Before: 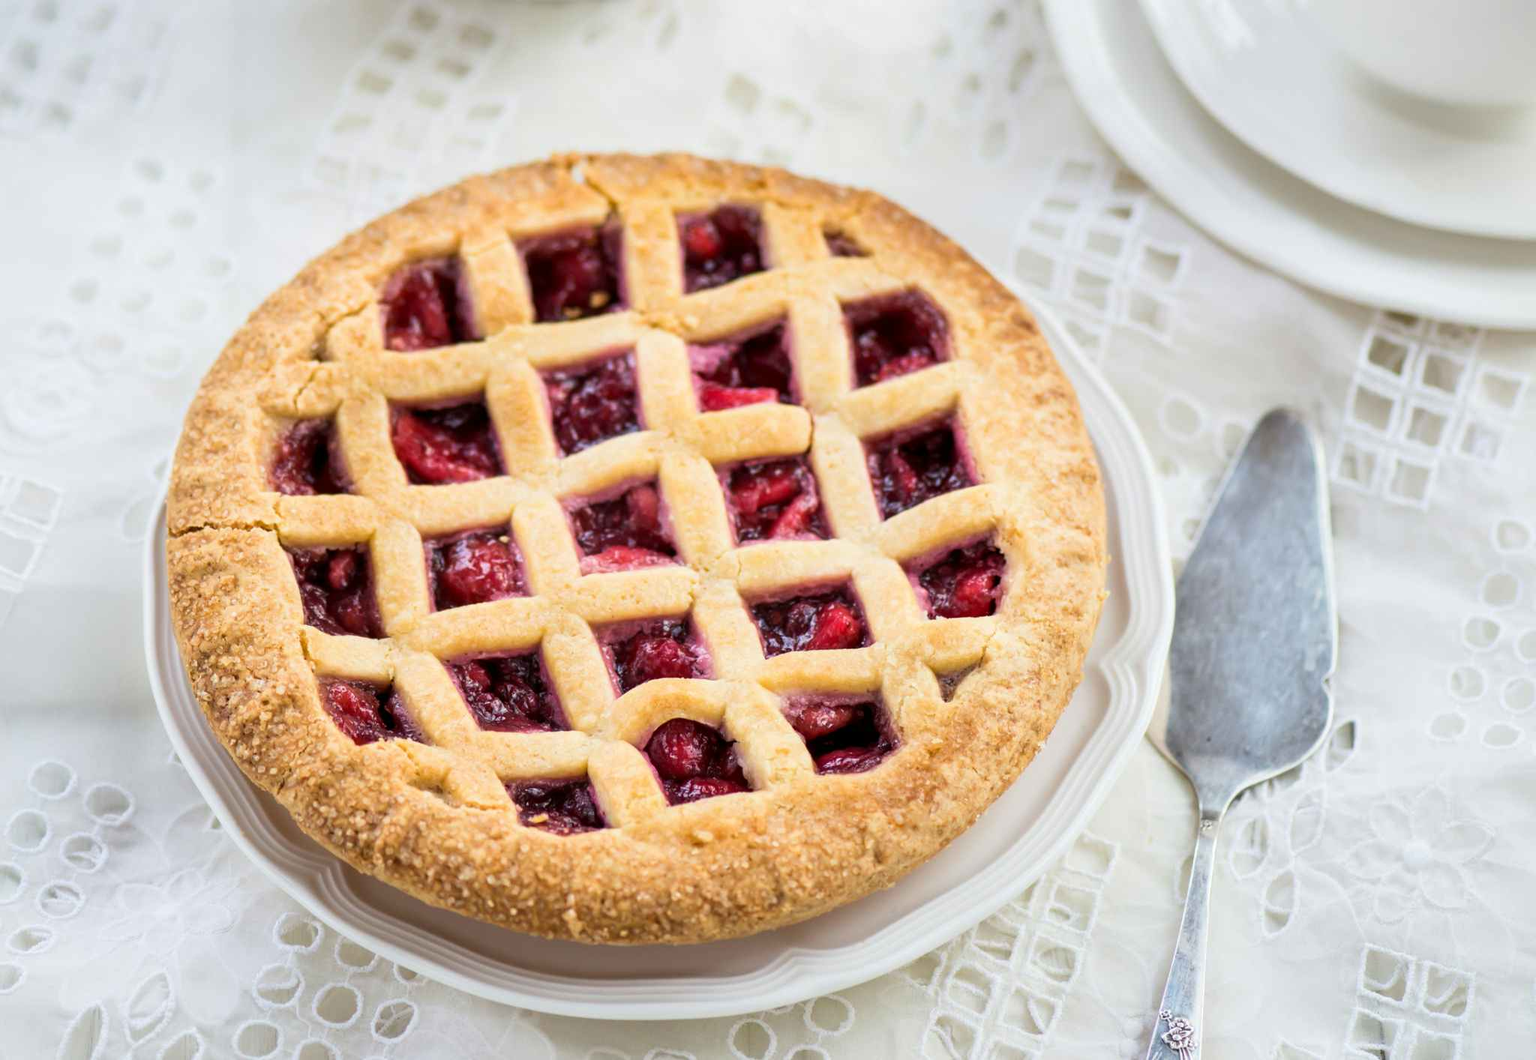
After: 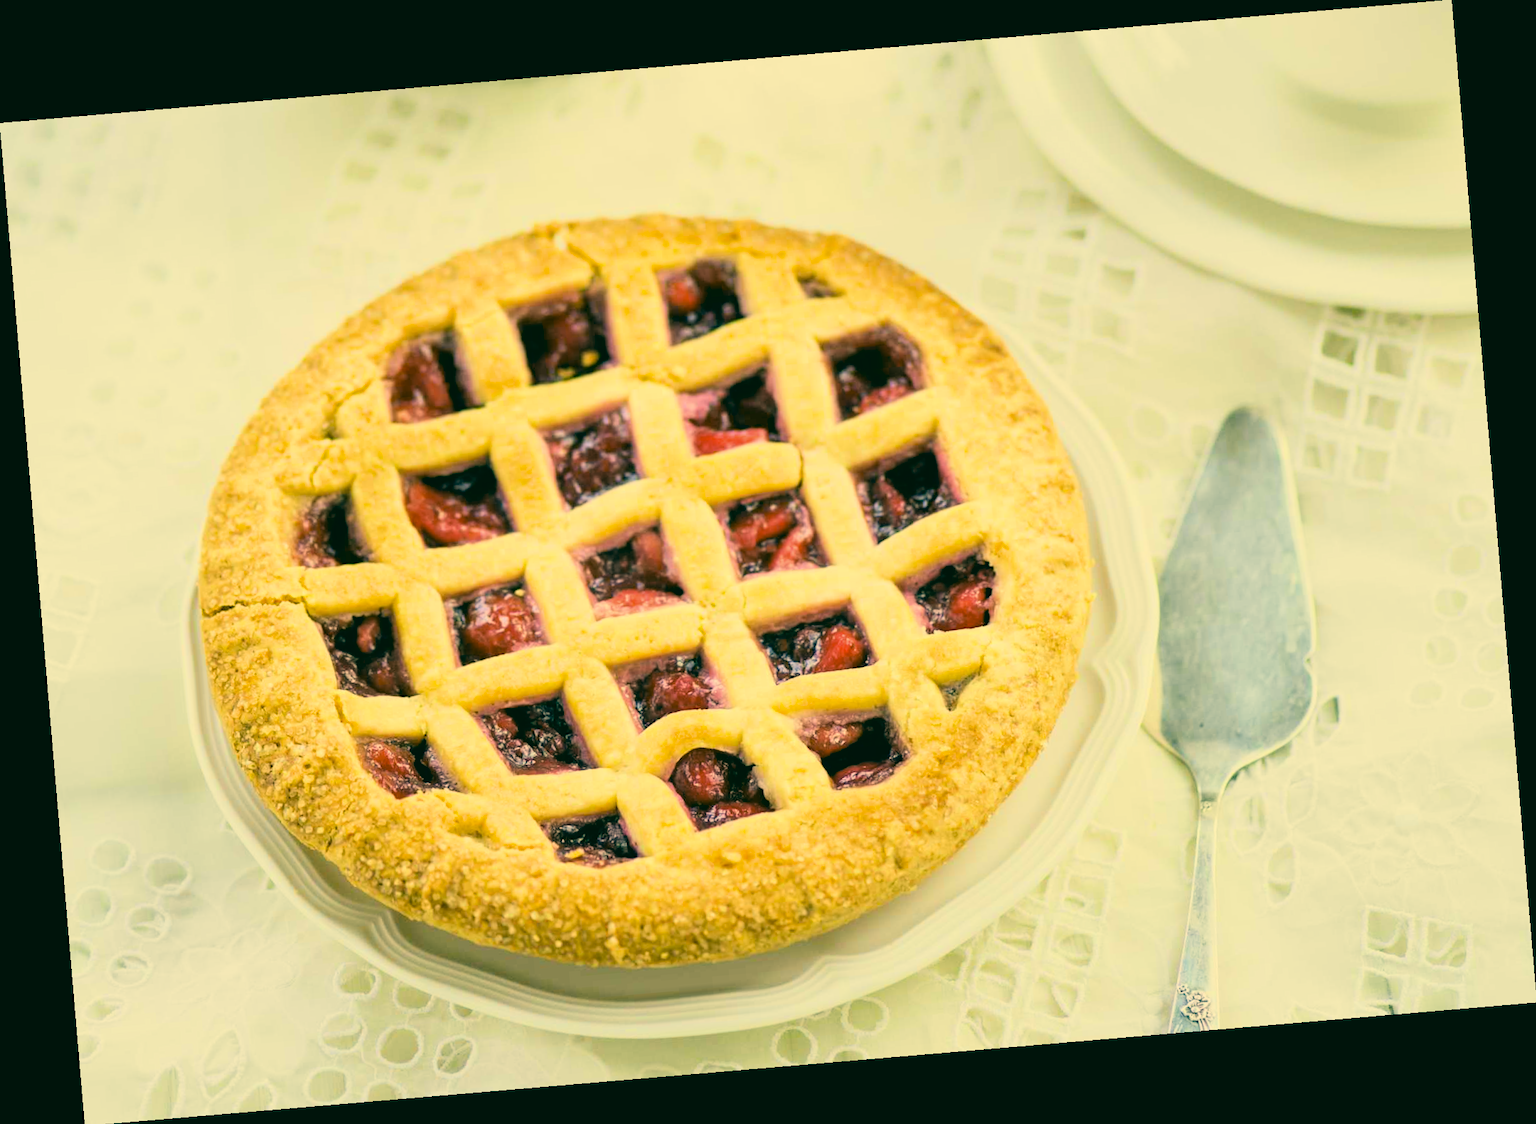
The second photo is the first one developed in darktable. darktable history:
filmic rgb: black relative exposure -7.65 EV, white relative exposure 4.56 EV, hardness 3.61, color science v6 (2022)
rotate and perspective: rotation -4.86°, automatic cropping off
color correction: highlights a* 1.83, highlights b* 34.02, shadows a* -36.68, shadows b* -5.48
exposure: black level correction 0, exposure 0.953 EV, compensate exposure bias true, compensate highlight preservation false
